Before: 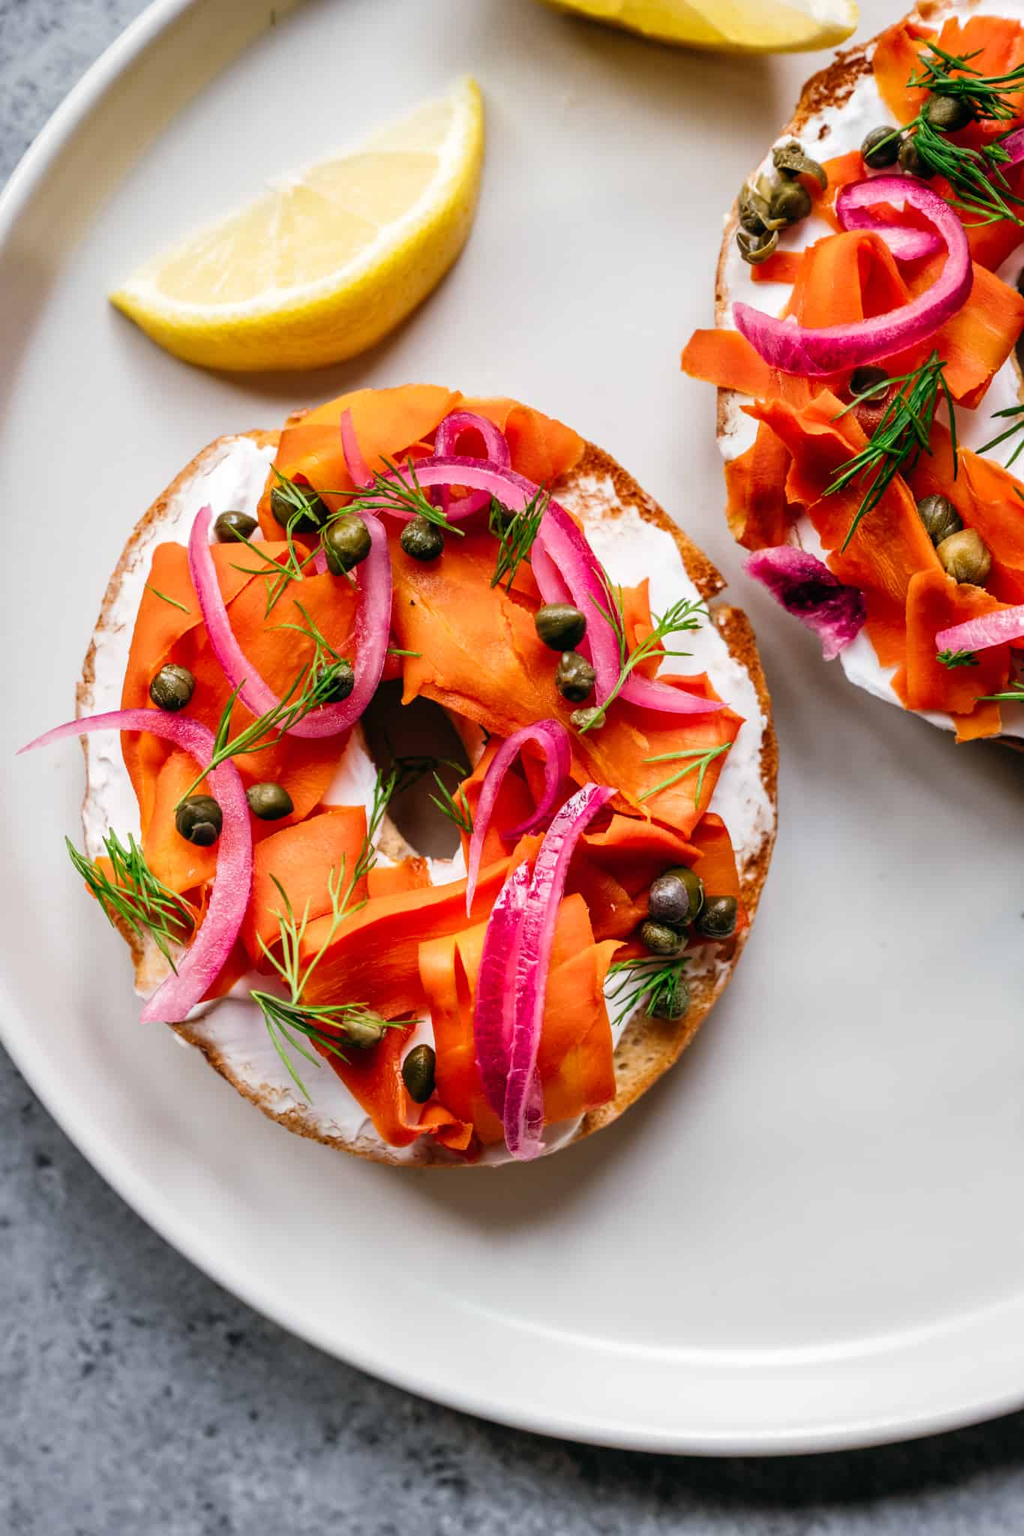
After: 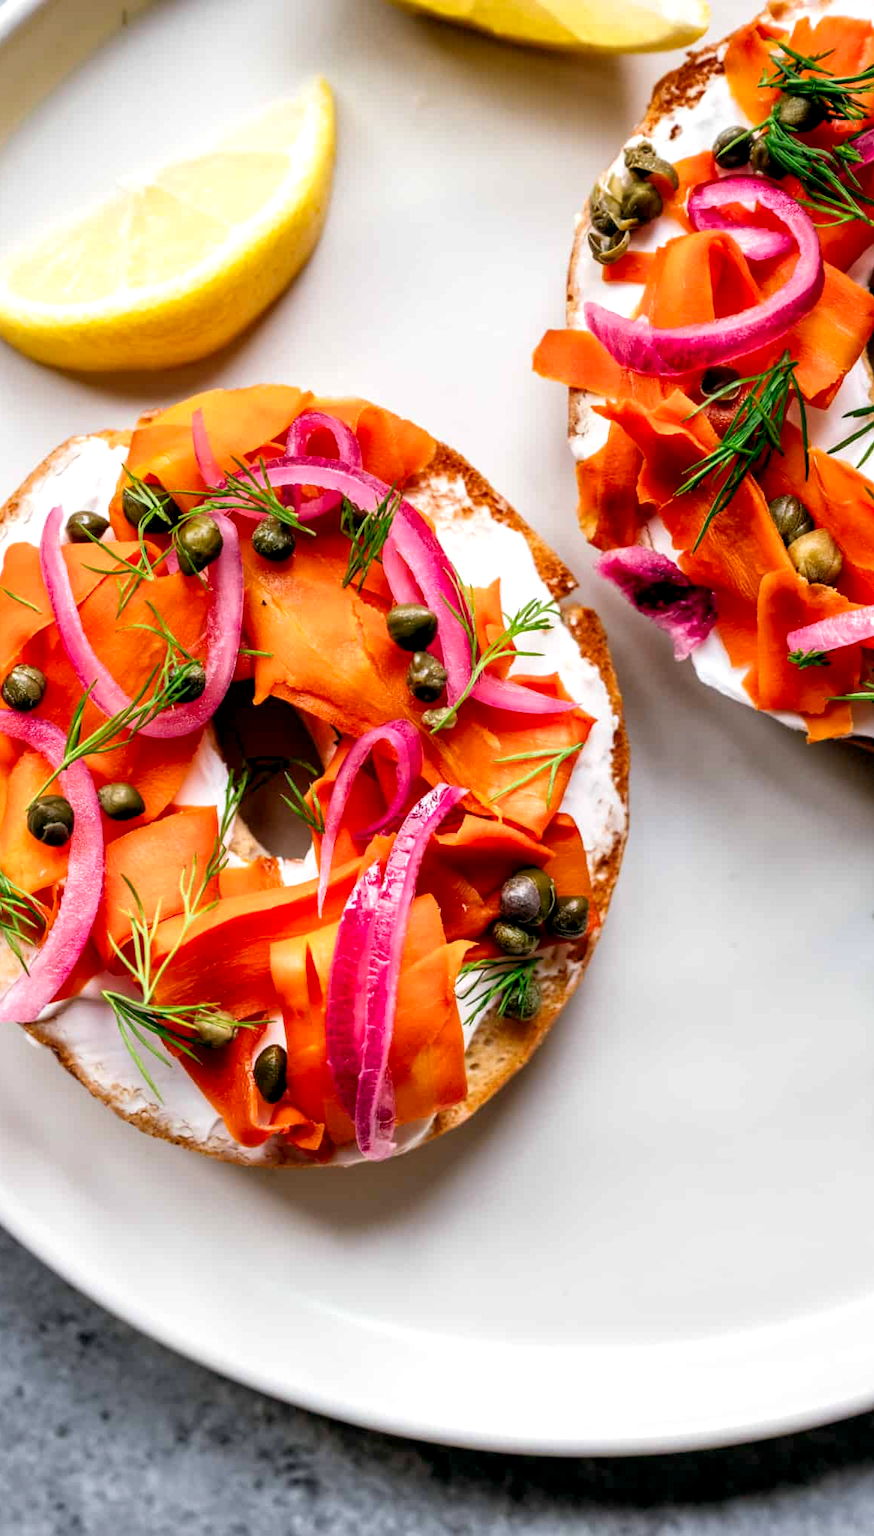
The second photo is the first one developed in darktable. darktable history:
crop and rotate: left 14.52%
exposure: black level correction 0.005, exposure 0.275 EV, compensate highlight preservation false
